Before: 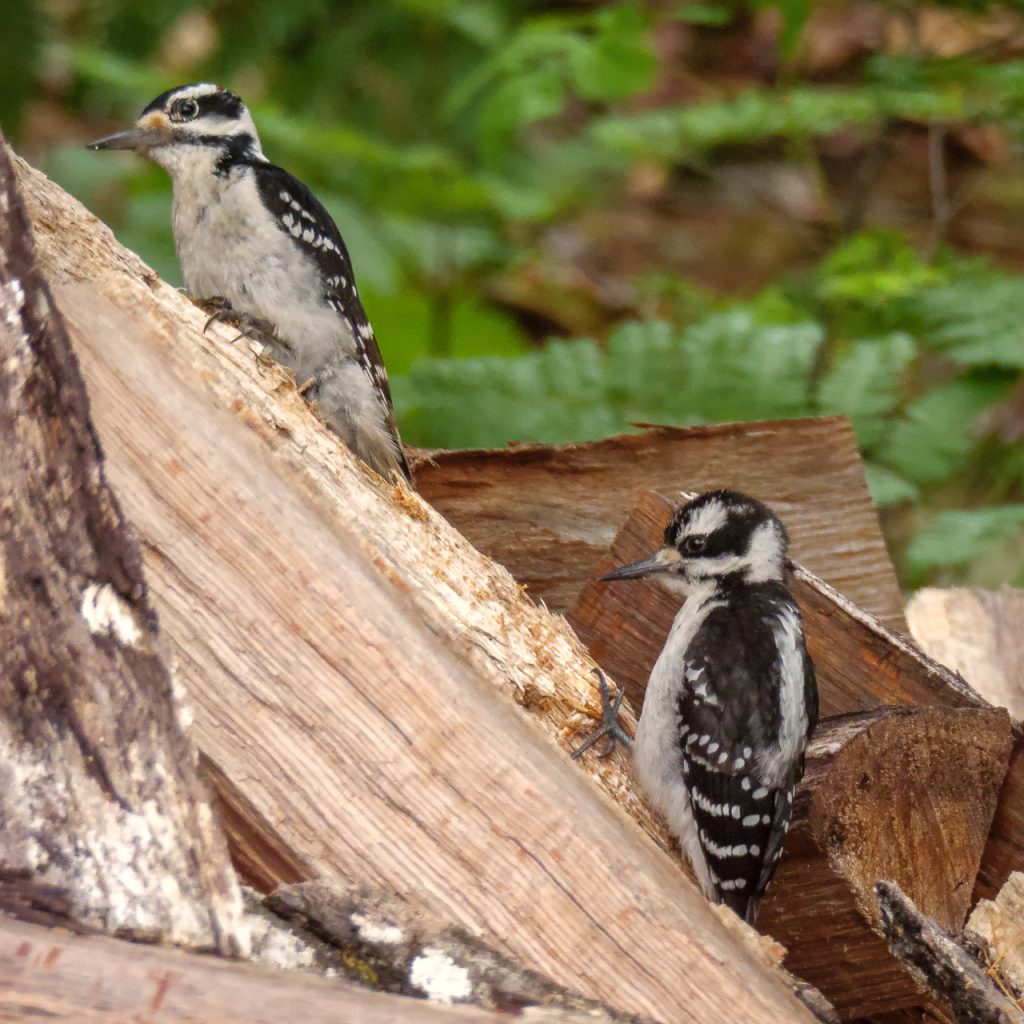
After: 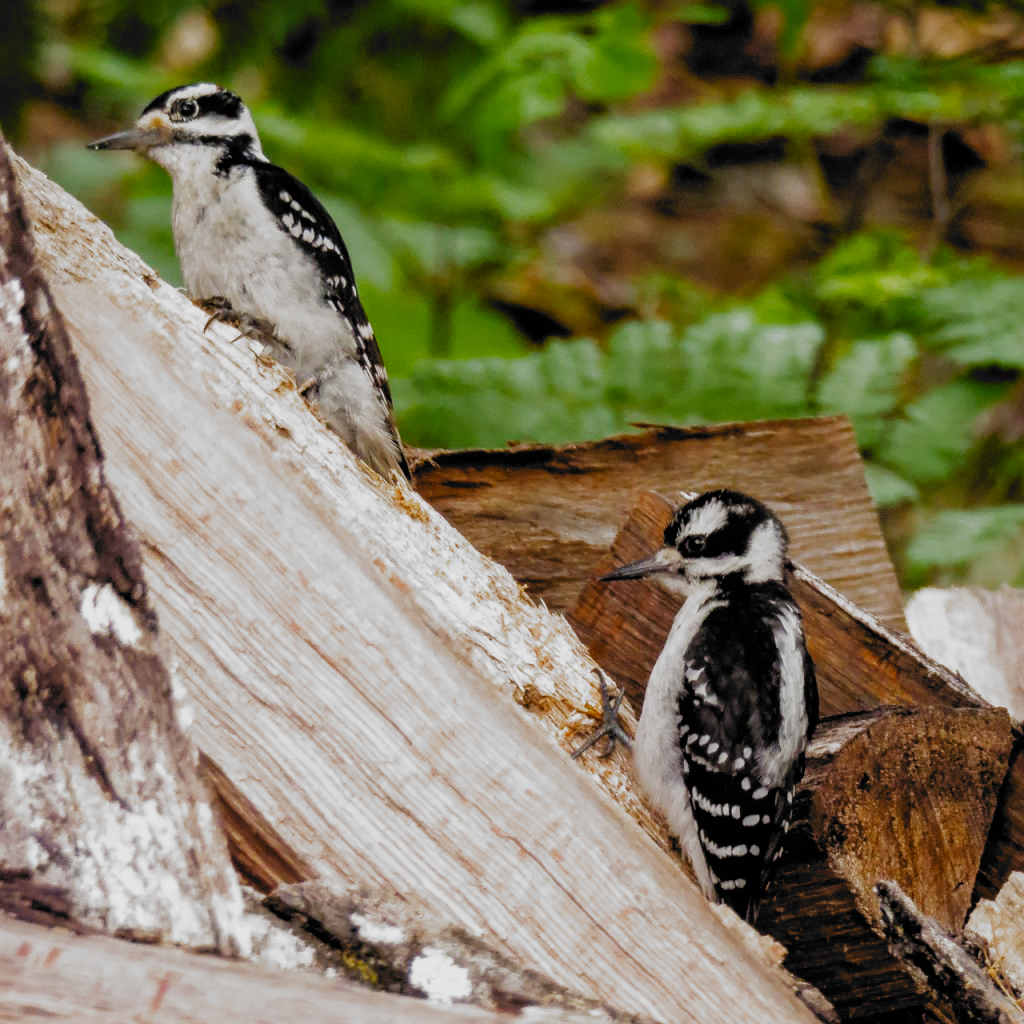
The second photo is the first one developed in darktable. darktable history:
filmic rgb: black relative exposure -5.03 EV, white relative exposure 3.18 EV, hardness 3.44, contrast 1.198, highlights saturation mix -30.79%, add noise in highlights 0.001, preserve chrominance no, color science v3 (2019), use custom middle-gray values true, contrast in highlights soft
